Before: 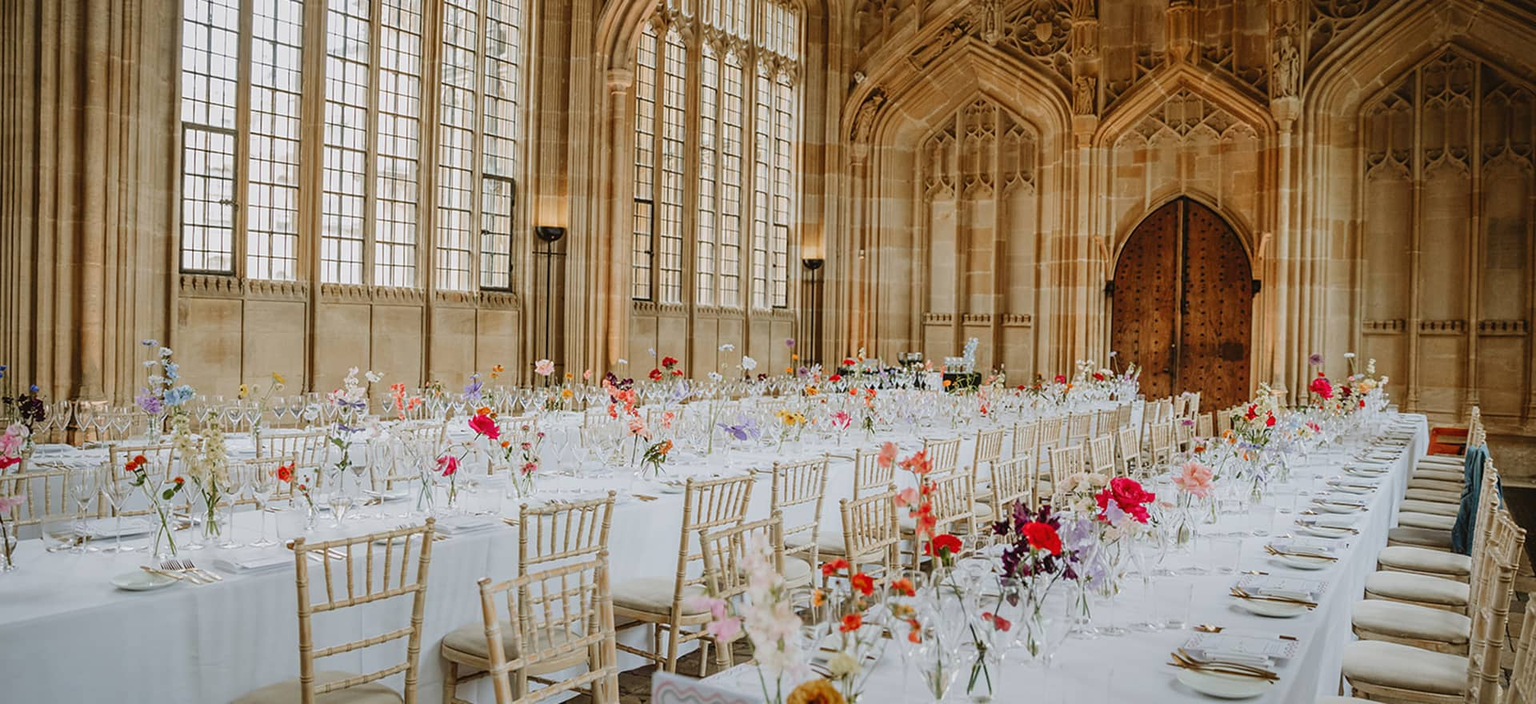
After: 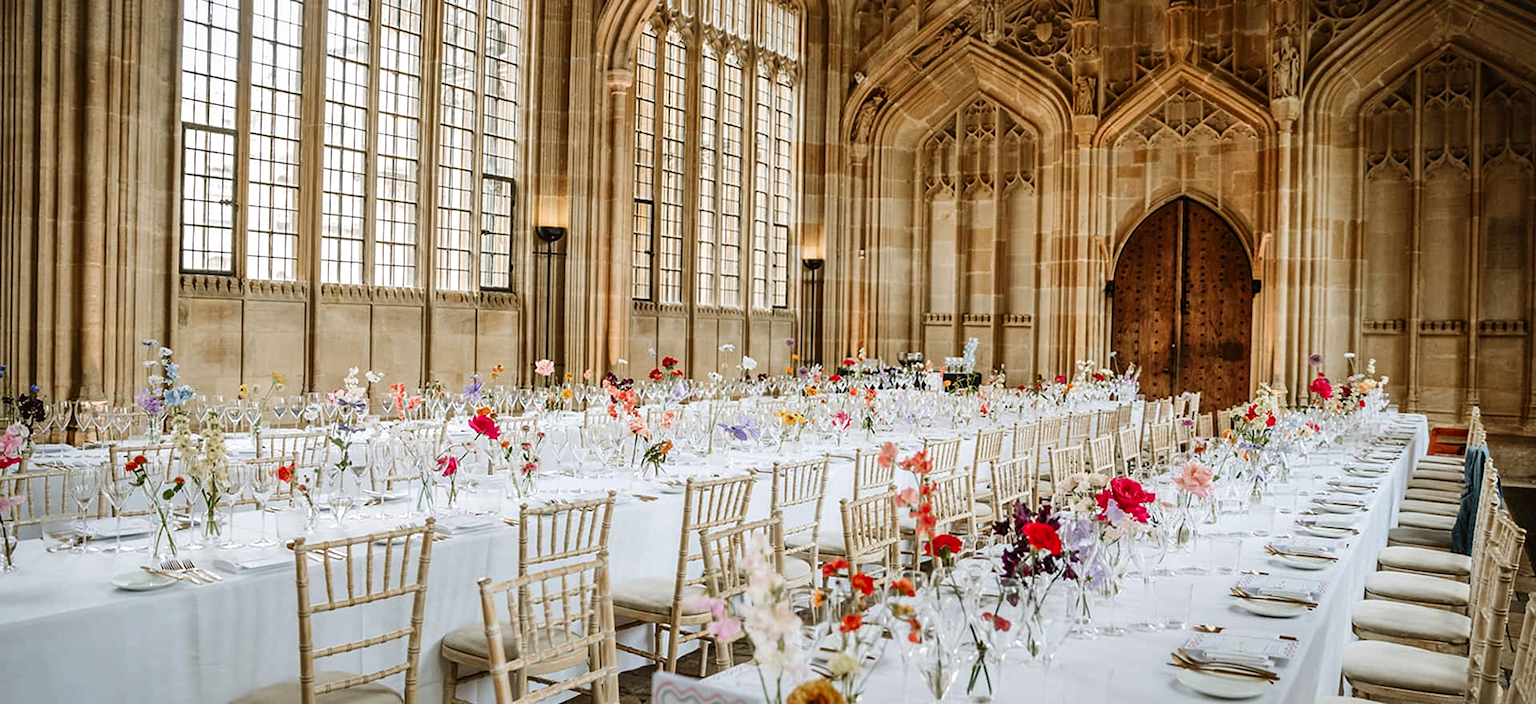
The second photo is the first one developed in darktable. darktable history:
tone equalizer: -8 EV -0.417 EV, -7 EV -0.389 EV, -6 EV -0.333 EV, -5 EV -0.222 EV, -3 EV 0.222 EV, -2 EV 0.333 EV, -1 EV 0.389 EV, +0 EV 0.417 EV, edges refinement/feathering 500, mask exposure compensation -1.57 EV, preserve details no
local contrast: mode bilateral grid, contrast 20, coarseness 50, detail 130%, midtone range 0.2
